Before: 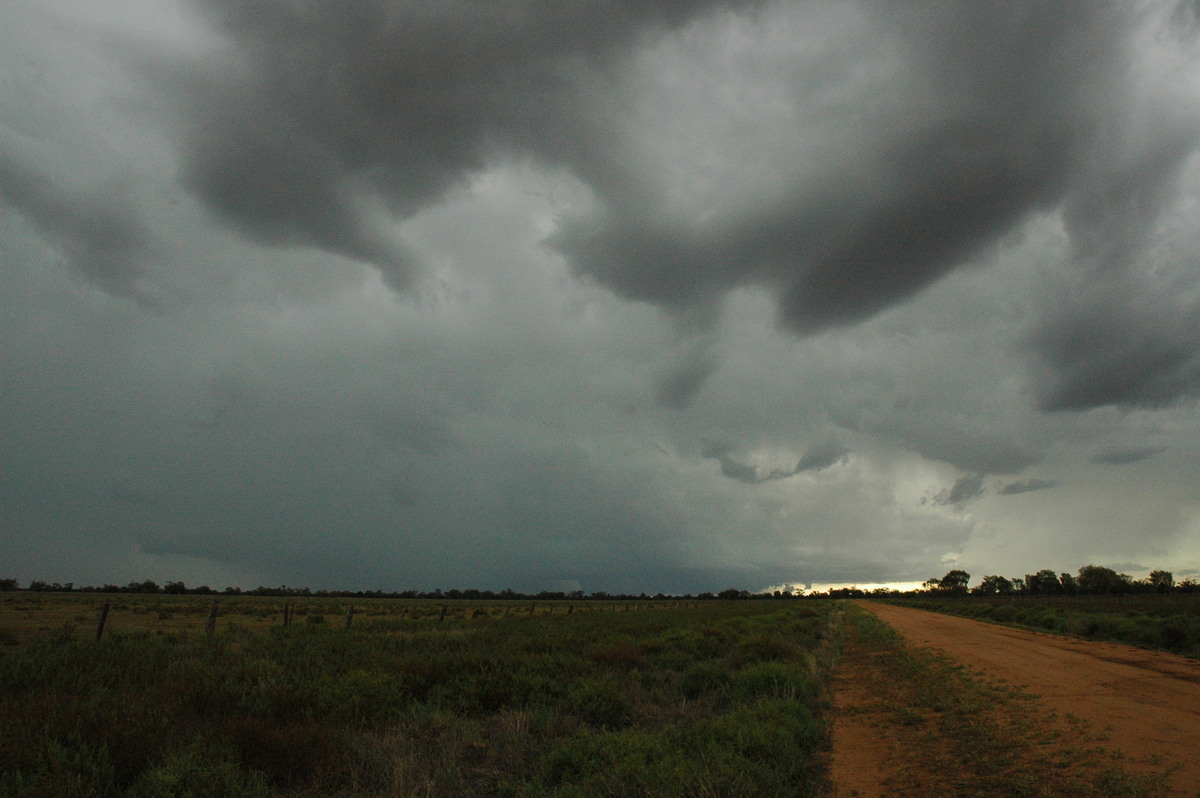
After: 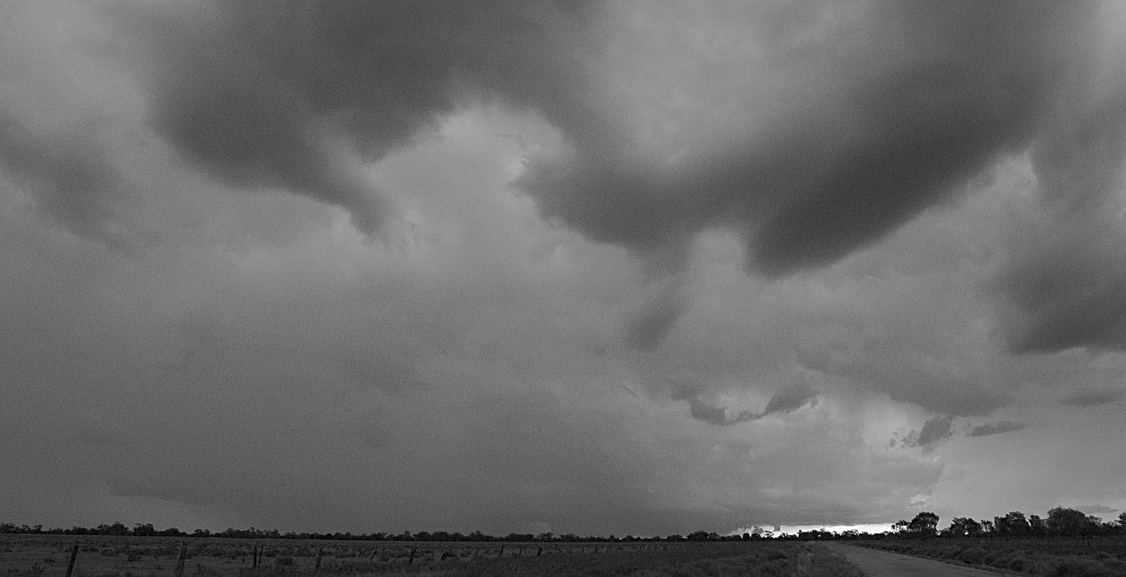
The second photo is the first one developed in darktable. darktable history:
shadows and highlights: on, module defaults
color calibration: output gray [0.25, 0.35, 0.4, 0], illuminant same as pipeline (D50), adaptation none (bypass), x 0.333, y 0.333, temperature 5004.31 K
sharpen: amount 0.493
contrast brightness saturation: contrast 0.078, saturation 0.017
crop: left 2.662%, top 7.378%, right 3.423%, bottom 20.296%
